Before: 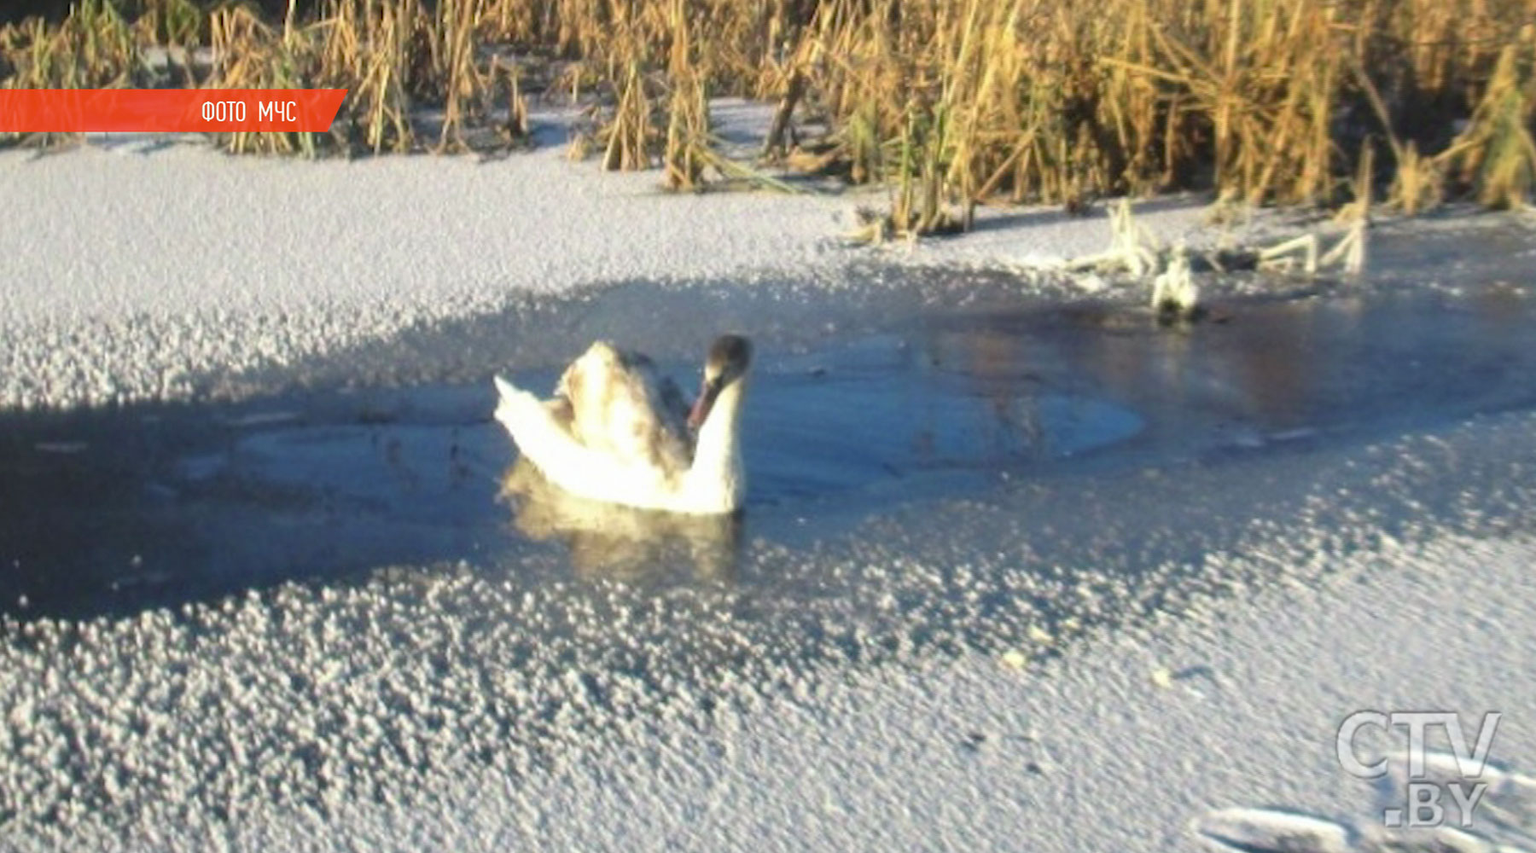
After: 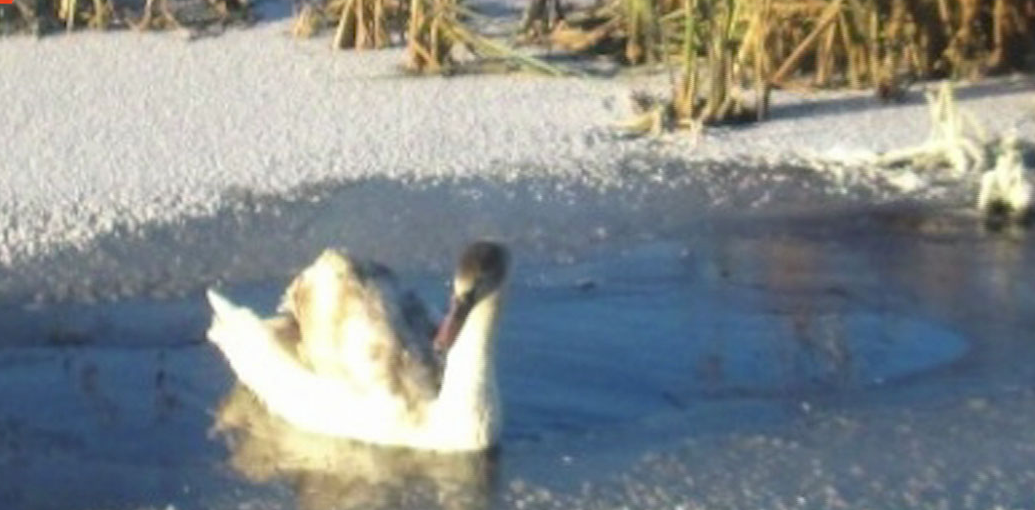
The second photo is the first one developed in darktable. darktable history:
crop: left 20.718%, top 15.174%, right 21.759%, bottom 33.73%
